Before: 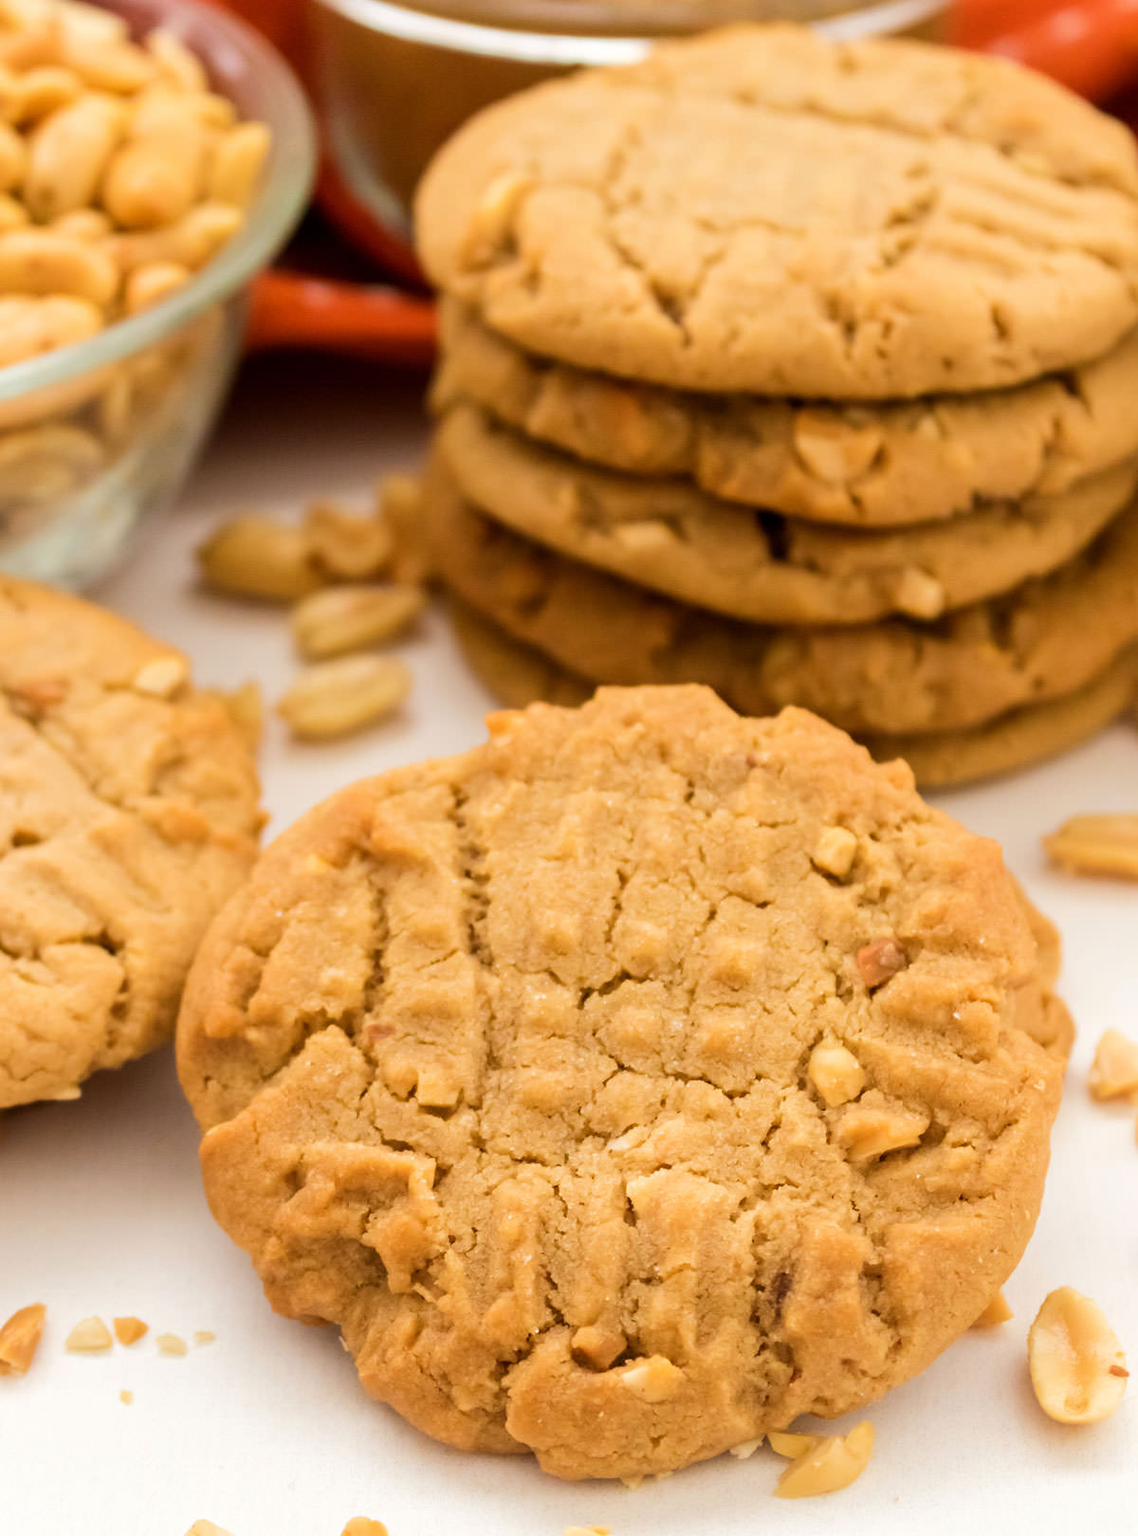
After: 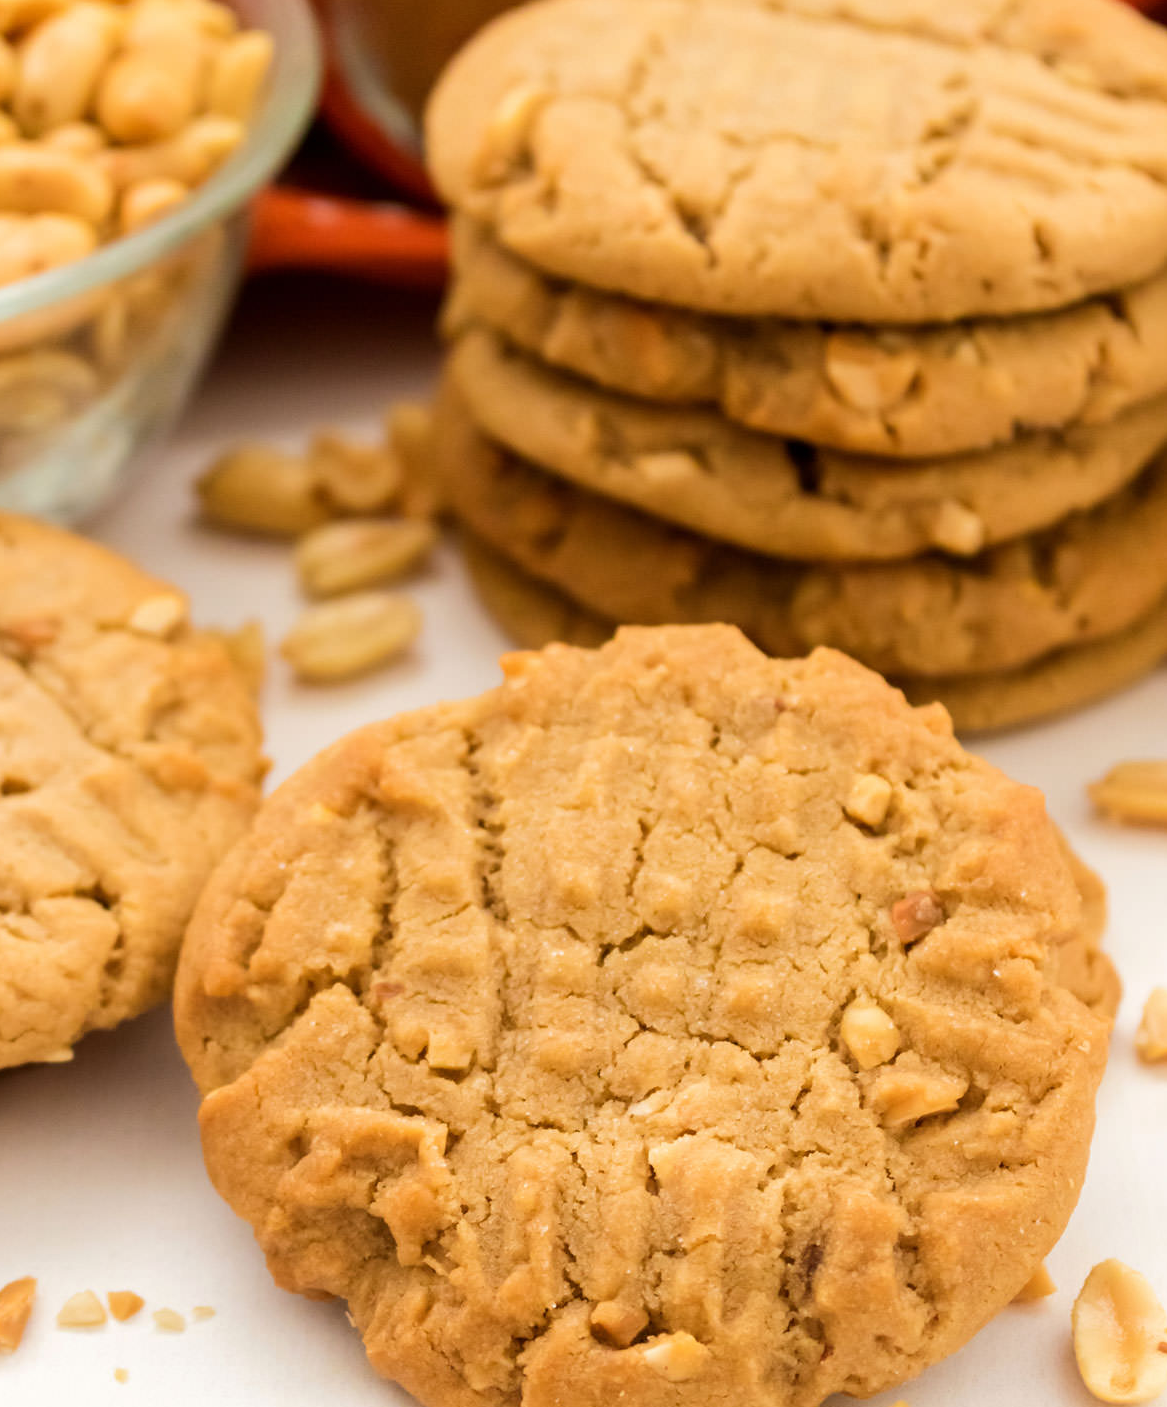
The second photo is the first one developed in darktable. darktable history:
crop: left 1.061%, top 6.097%, right 1.58%, bottom 6.761%
